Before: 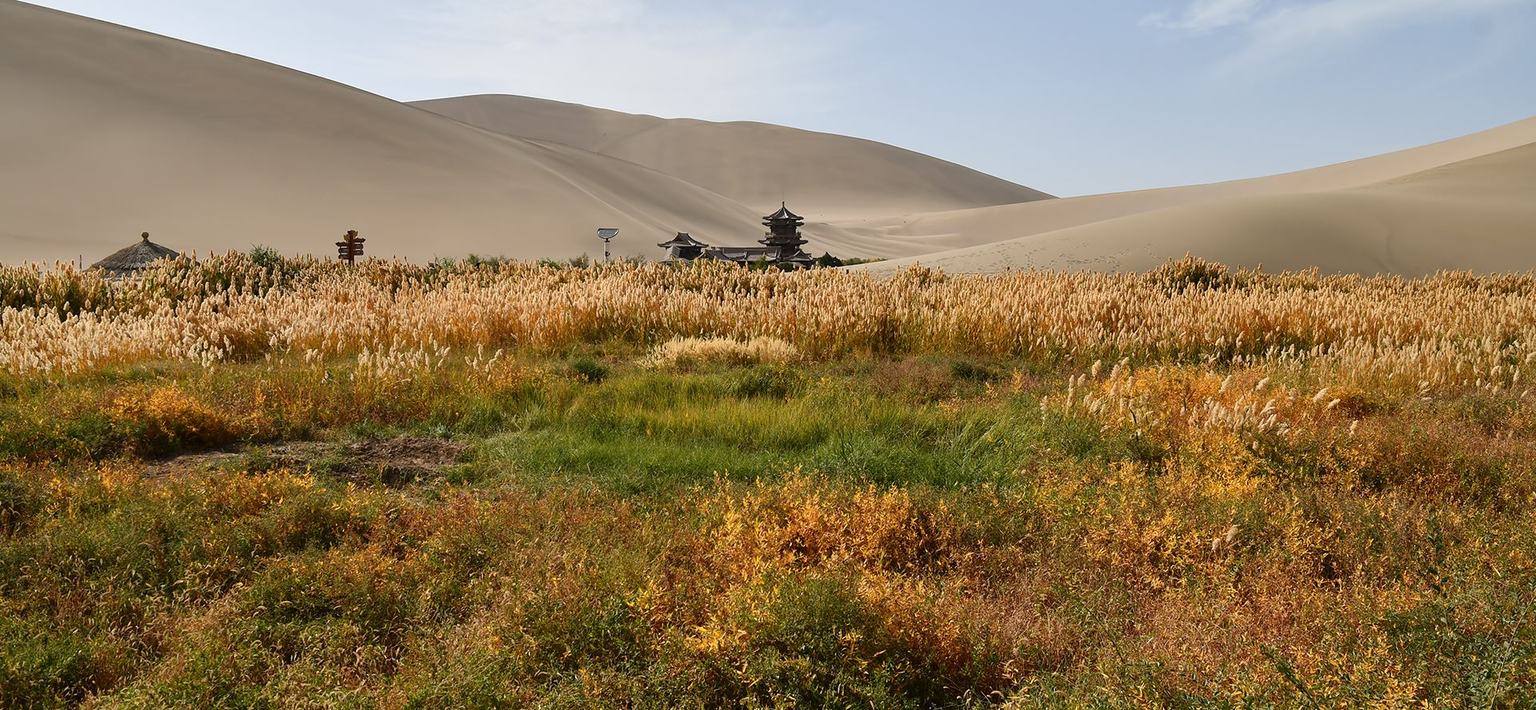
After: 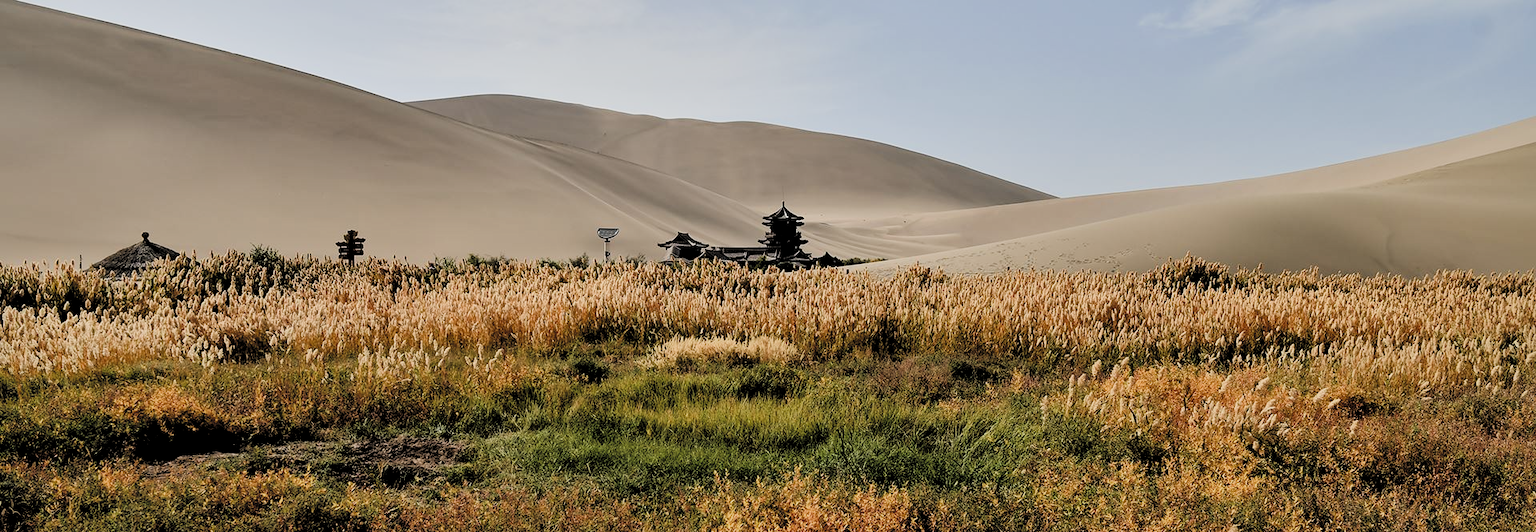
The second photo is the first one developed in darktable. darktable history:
filmic rgb: black relative exposure -2.77 EV, white relative exposure 4.56 EV, threshold 3.05 EV, hardness 1.7, contrast 1.249, color science v4 (2020), enable highlight reconstruction true
crop: bottom 24.993%
local contrast: mode bilateral grid, contrast 19, coarseness 49, detail 139%, midtone range 0.2
